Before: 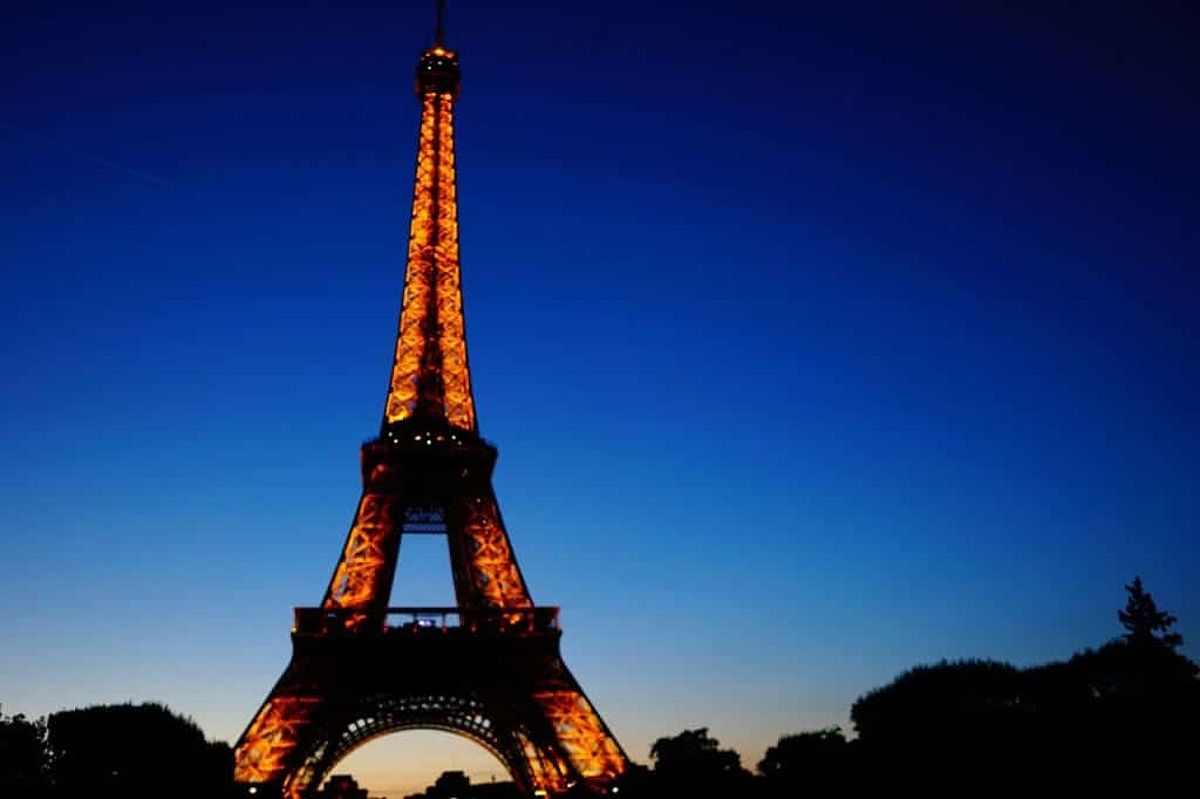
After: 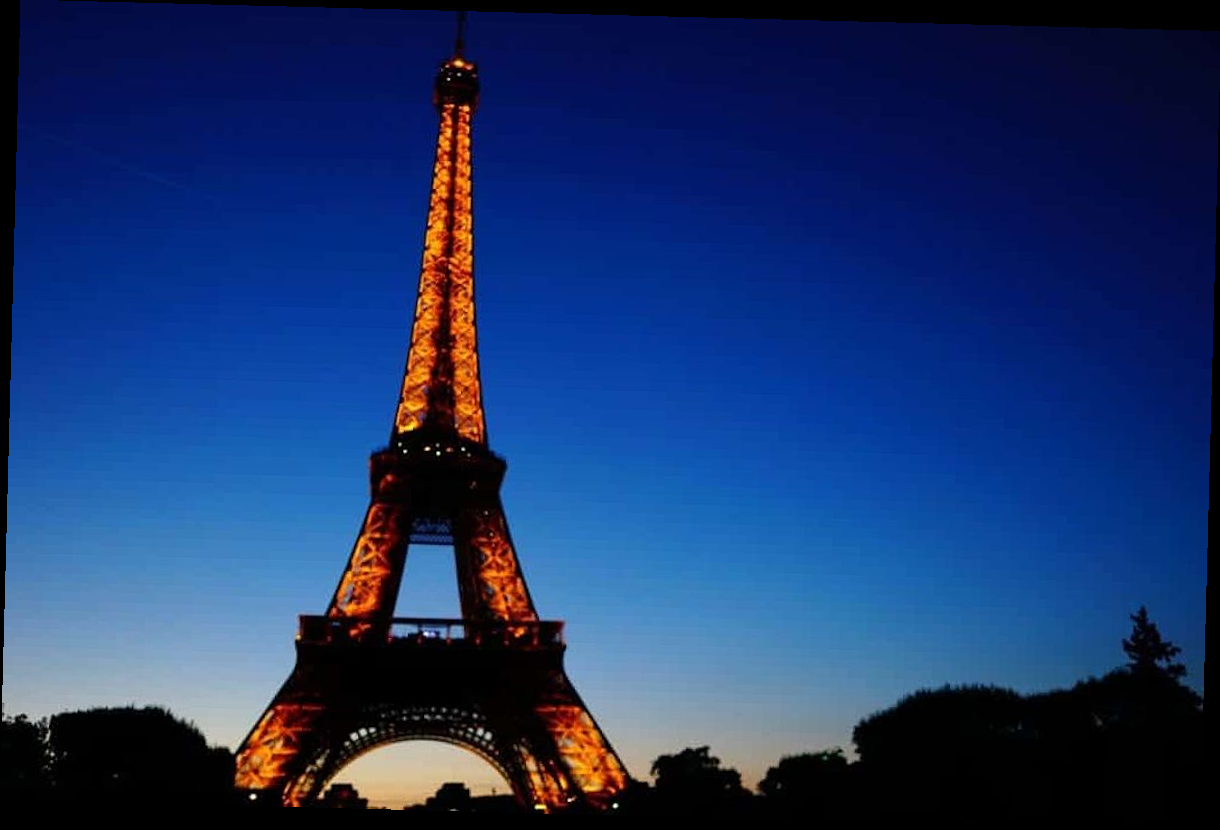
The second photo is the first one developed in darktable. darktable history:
crop and rotate: angle -1.51°
